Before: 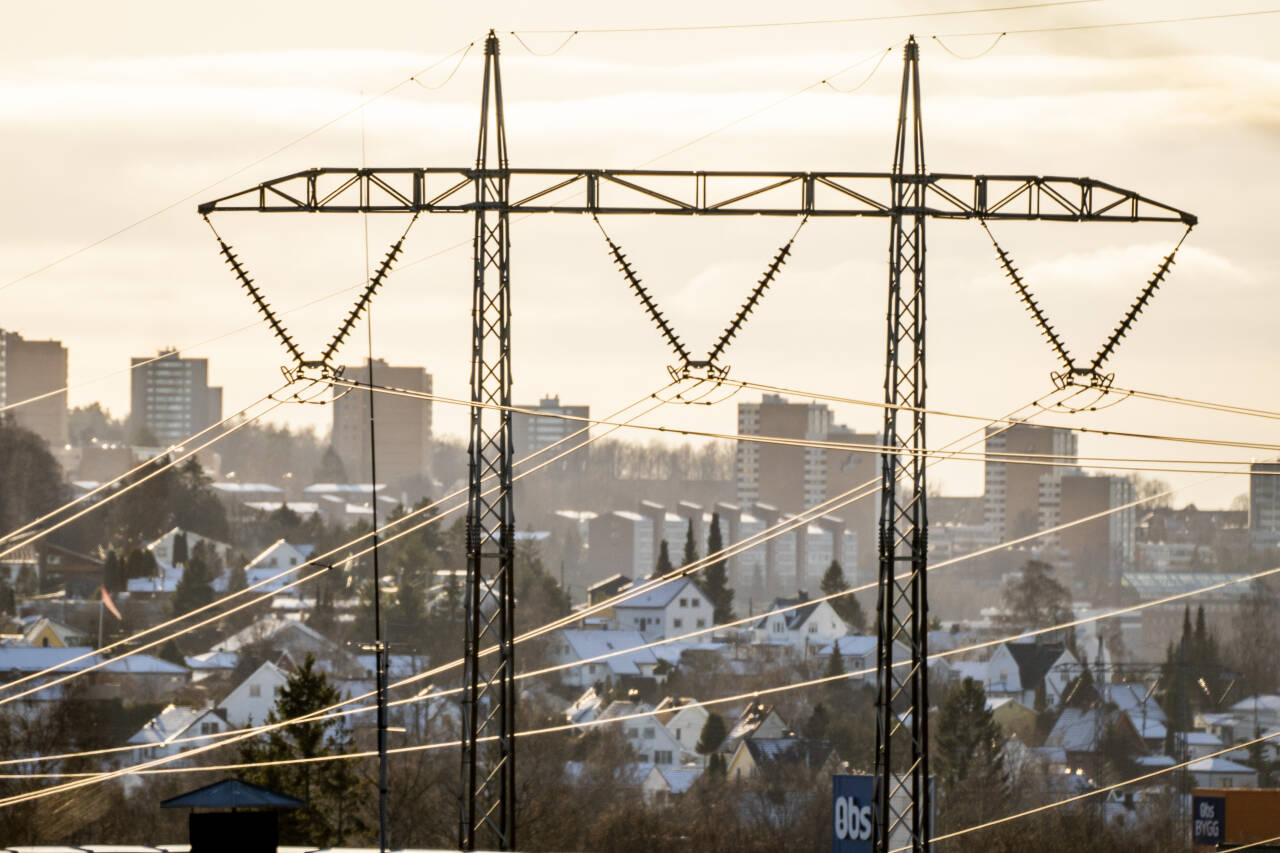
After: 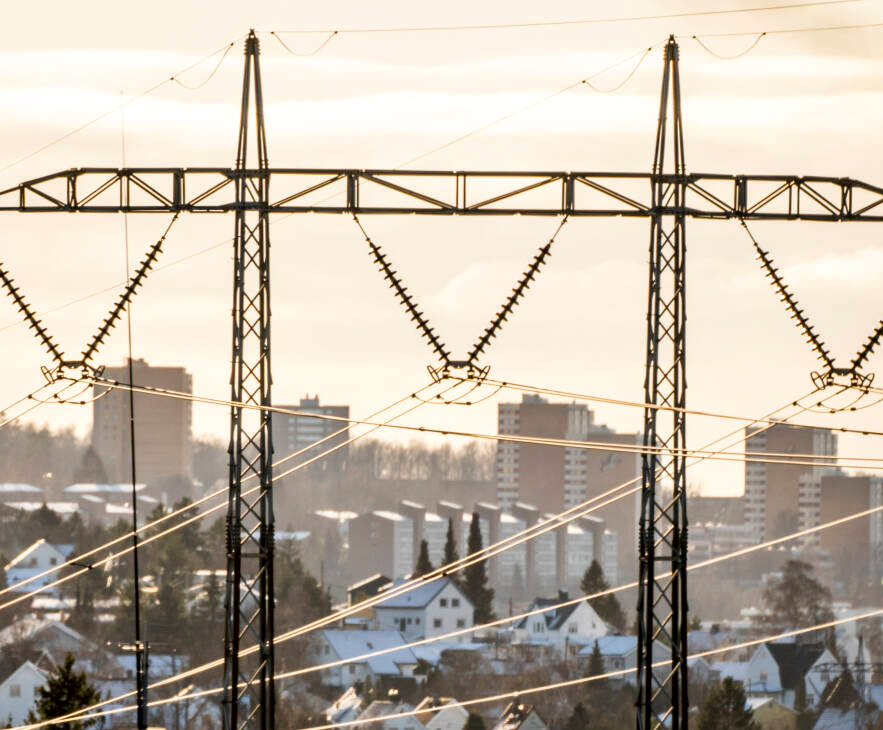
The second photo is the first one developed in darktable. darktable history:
local contrast: mode bilateral grid, contrast 20, coarseness 50, detail 132%, midtone range 0.2
crop: left 18.778%, right 12.188%, bottom 14.396%
